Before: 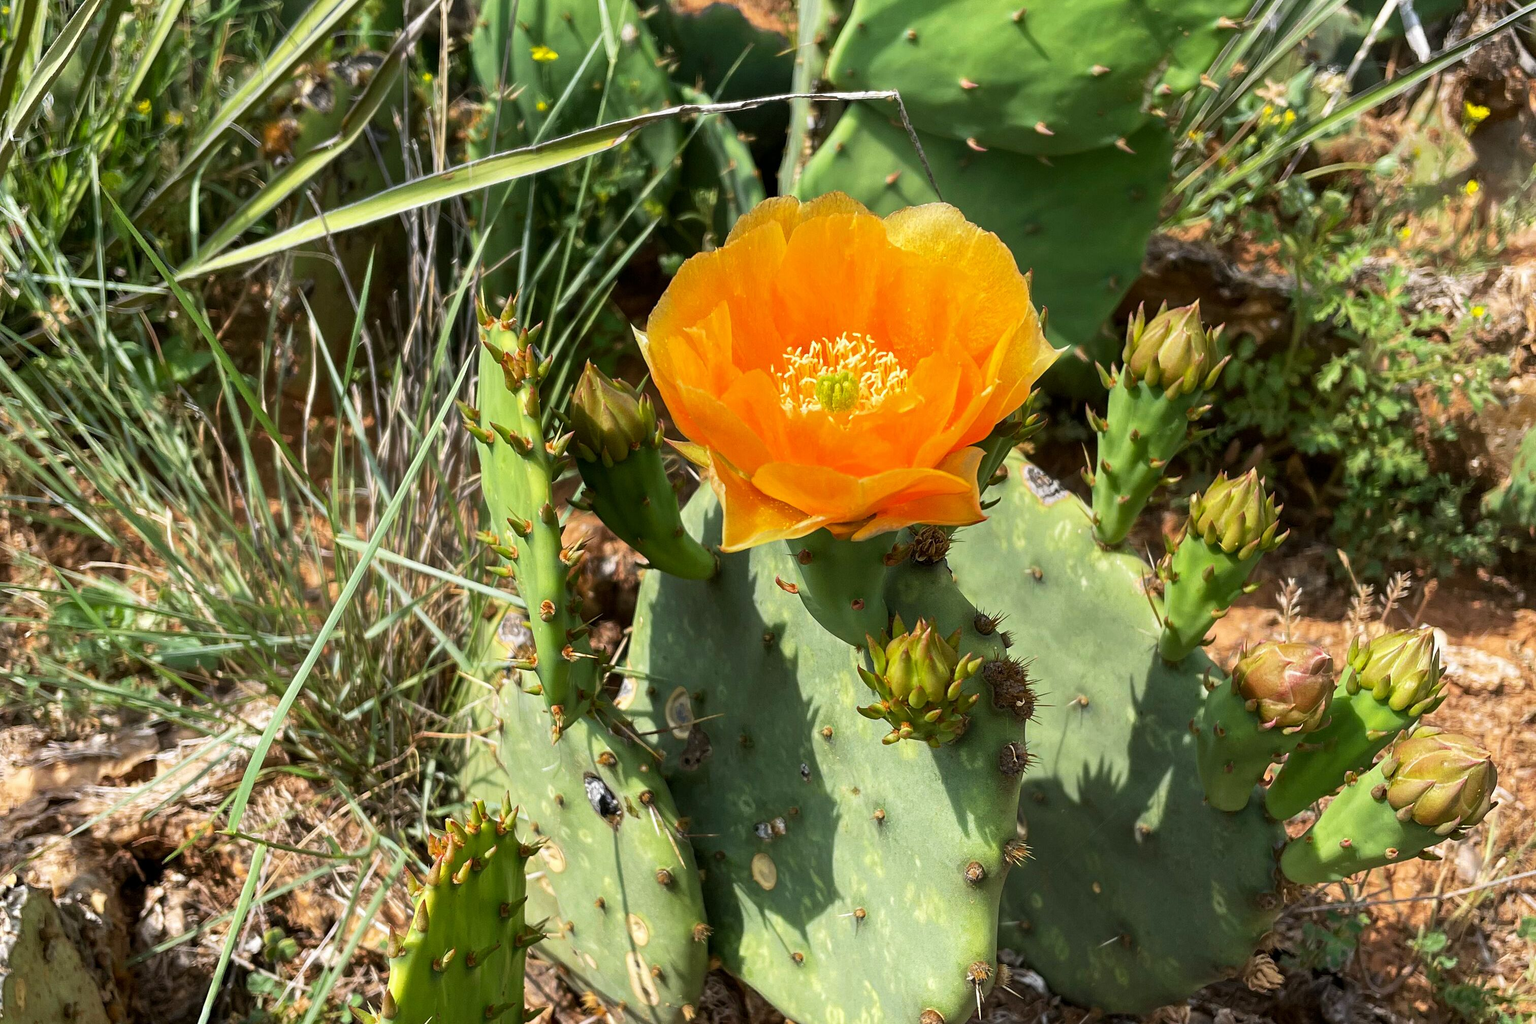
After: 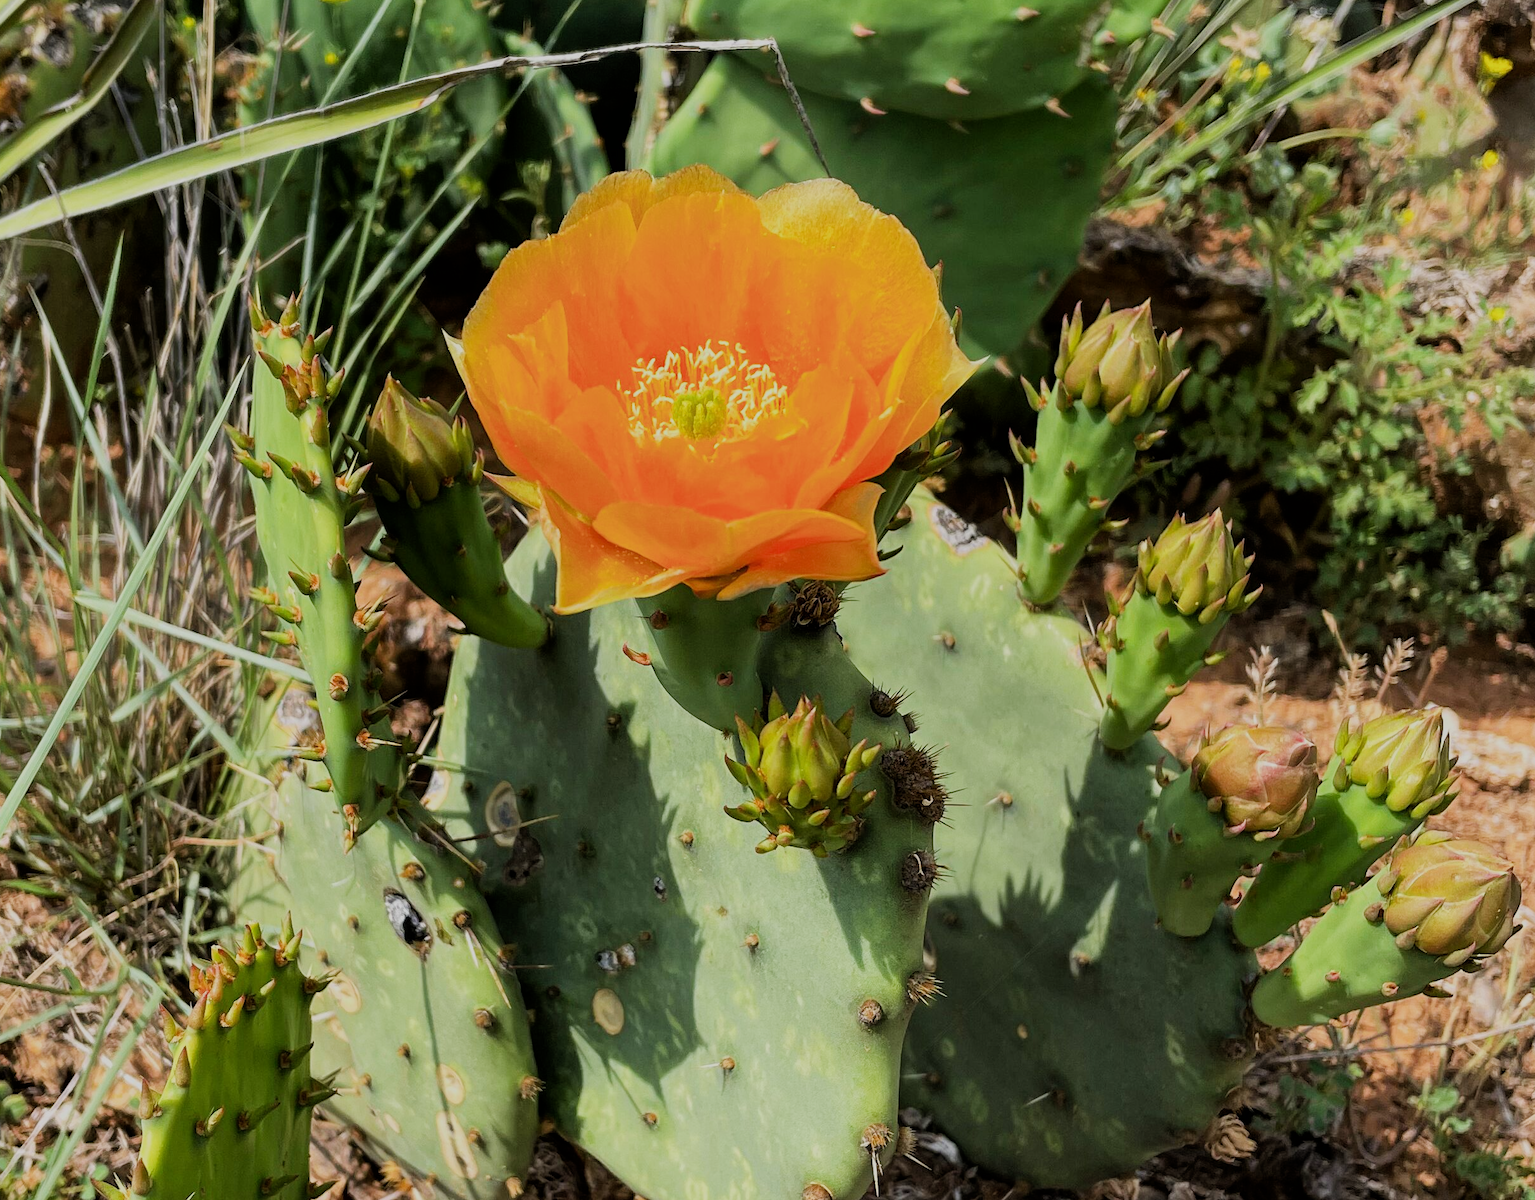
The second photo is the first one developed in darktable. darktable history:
crop and rotate: left 17.986%, top 5.836%, right 1.708%
filmic rgb: black relative exposure -7.09 EV, white relative exposure 5.35 EV, hardness 3.02
